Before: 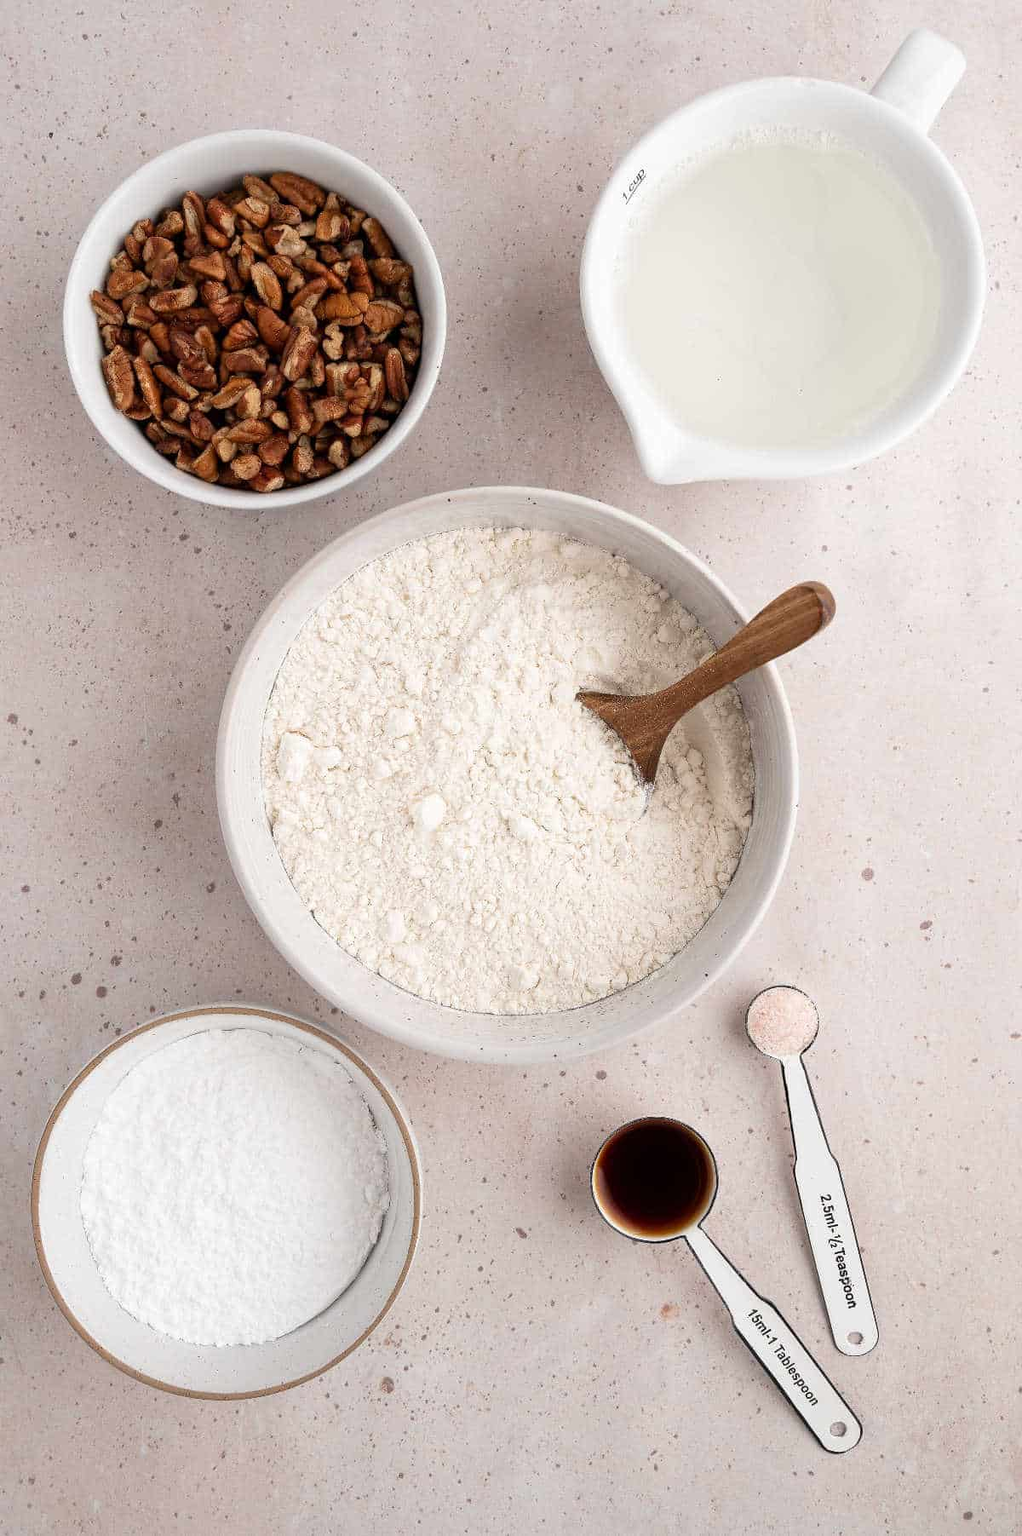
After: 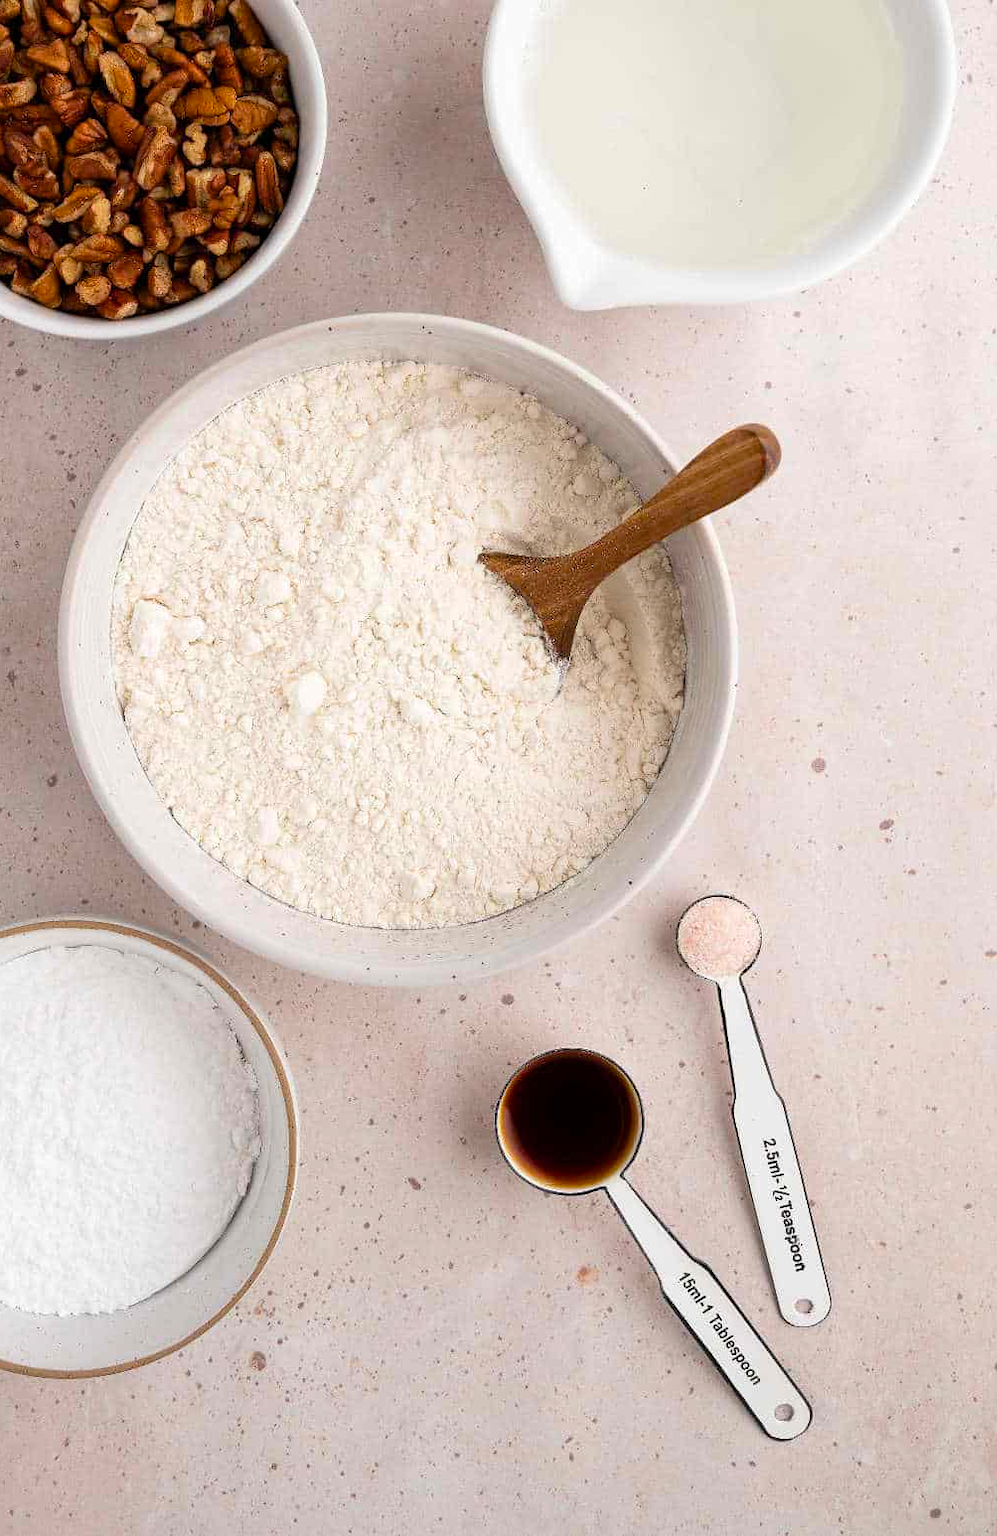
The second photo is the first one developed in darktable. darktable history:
crop: left 16.315%, top 14.246%
color balance rgb: perceptual saturation grading › global saturation 25%, global vibrance 20%
